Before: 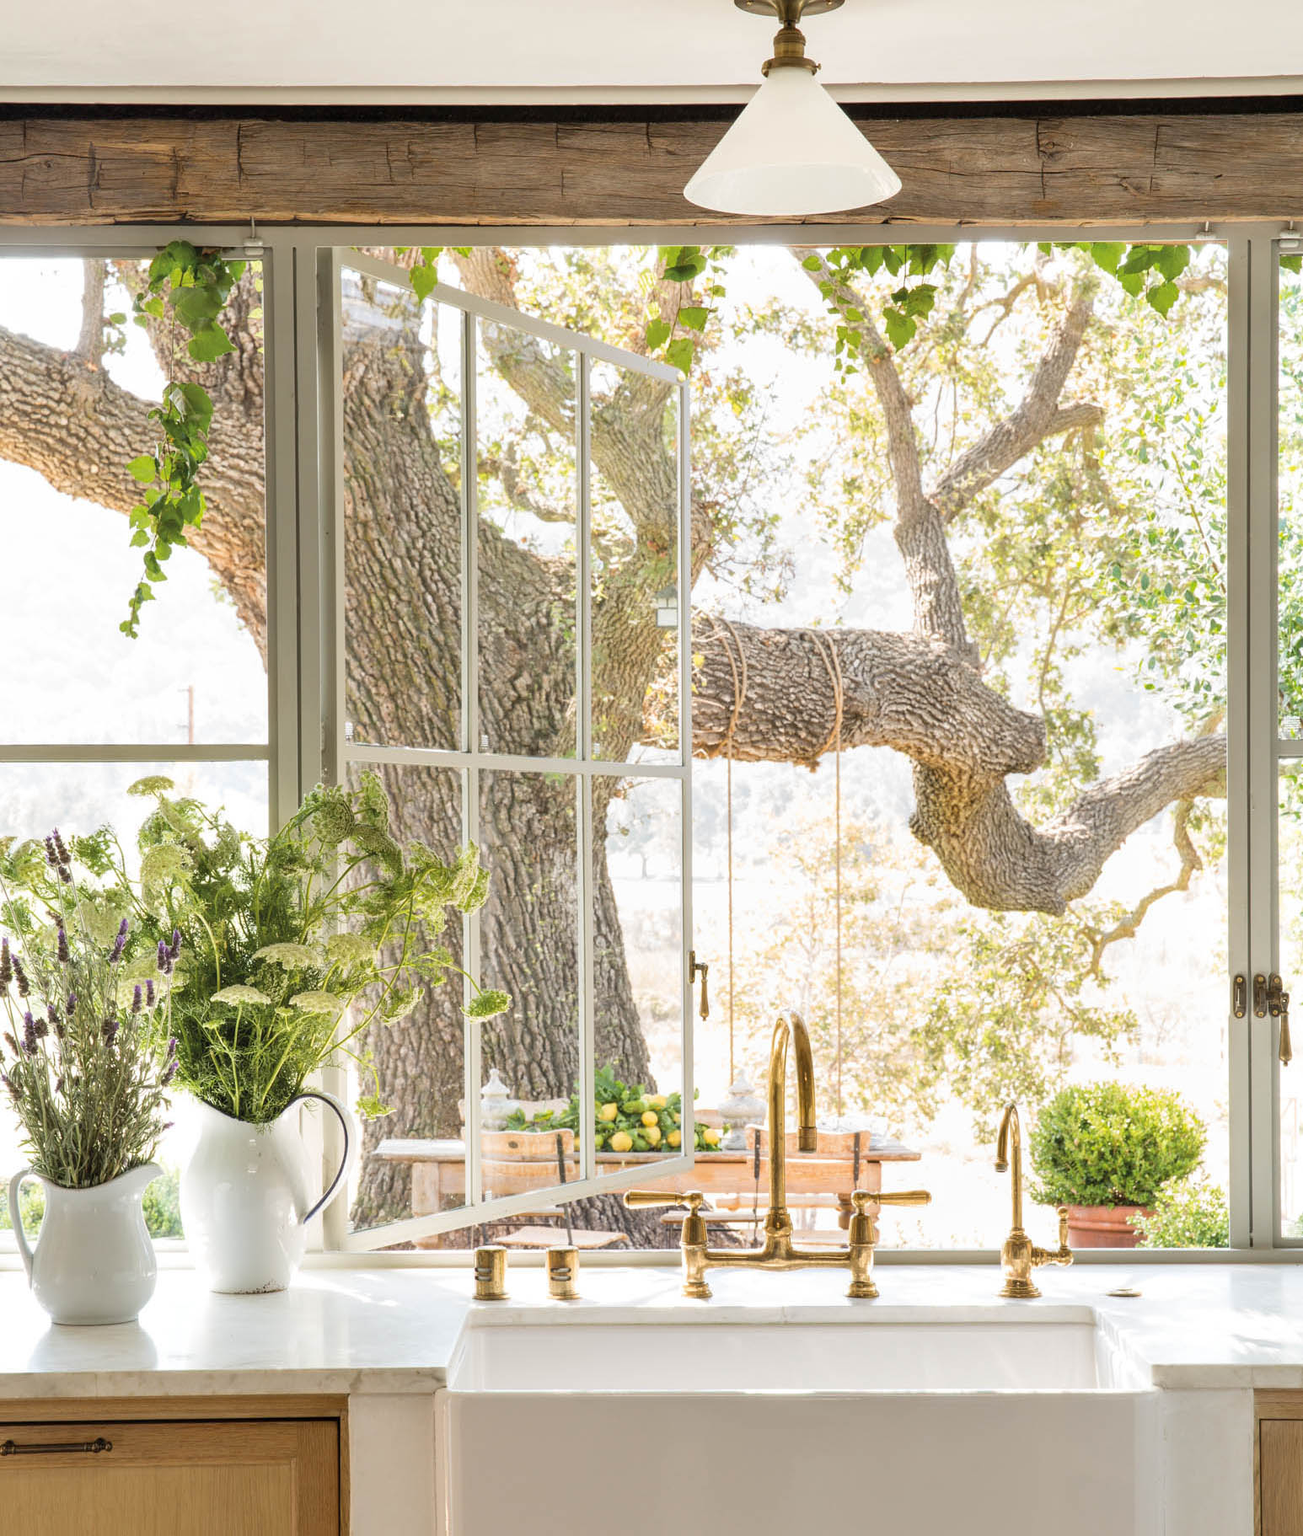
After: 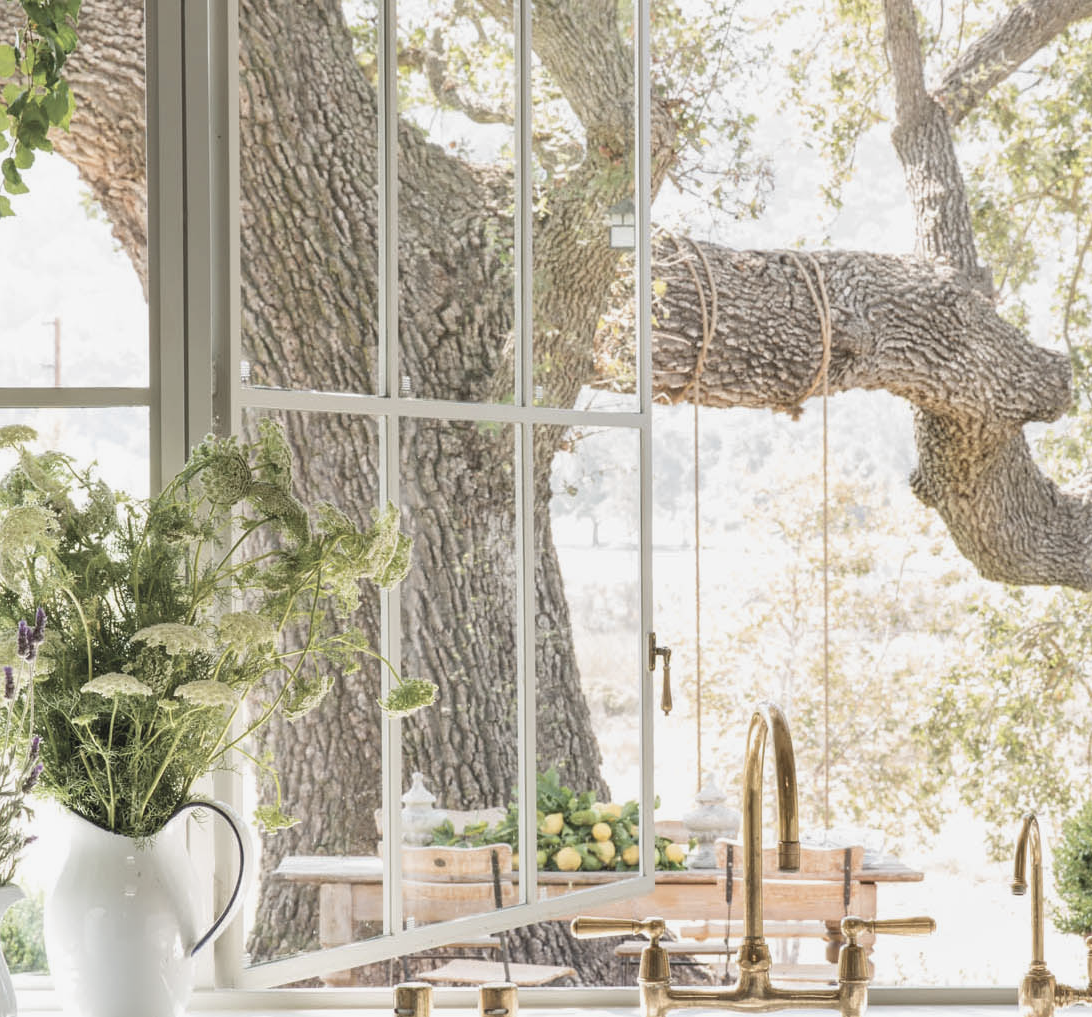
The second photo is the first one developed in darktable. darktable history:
contrast brightness saturation: contrast -0.064, saturation -0.396
crop: left 10.954%, top 27.252%, right 18.324%, bottom 16.948%
